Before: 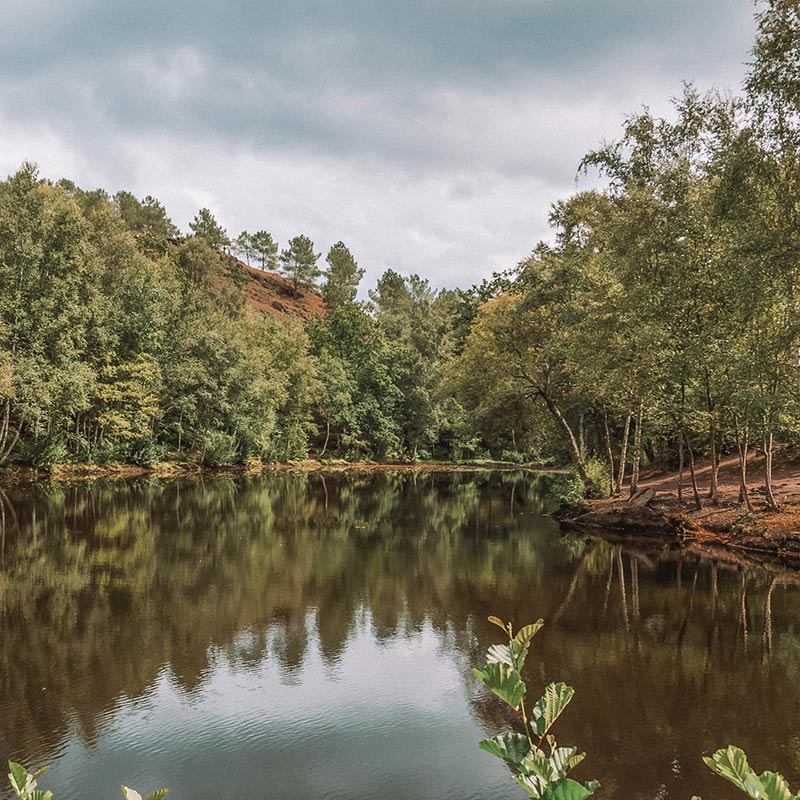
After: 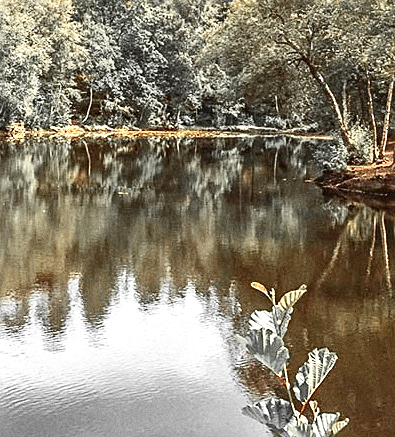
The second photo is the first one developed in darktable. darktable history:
color correction: highlights a* -2.73, highlights b* -2.09, shadows a* 2.41, shadows b* 2.73
grain: on, module defaults
rotate and perspective: automatic cropping original format, crop left 0, crop top 0
crop: left 29.672%, top 41.786%, right 20.851%, bottom 3.487%
color zones: curves: ch0 [(0, 0.447) (0.184, 0.543) (0.323, 0.476) (0.429, 0.445) (0.571, 0.443) (0.714, 0.451) (0.857, 0.452) (1, 0.447)]; ch1 [(0, 0.464) (0.176, 0.46) (0.287, 0.177) (0.429, 0.002) (0.571, 0) (0.714, 0) (0.857, 0) (1, 0.464)], mix 20%
contrast brightness saturation: contrast 0.16, saturation 0.32
exposure: black level correction 0, exposure 1 EV, compensate exposure bias true, compensate highlight preservation false
sharpen: on, module defaults
